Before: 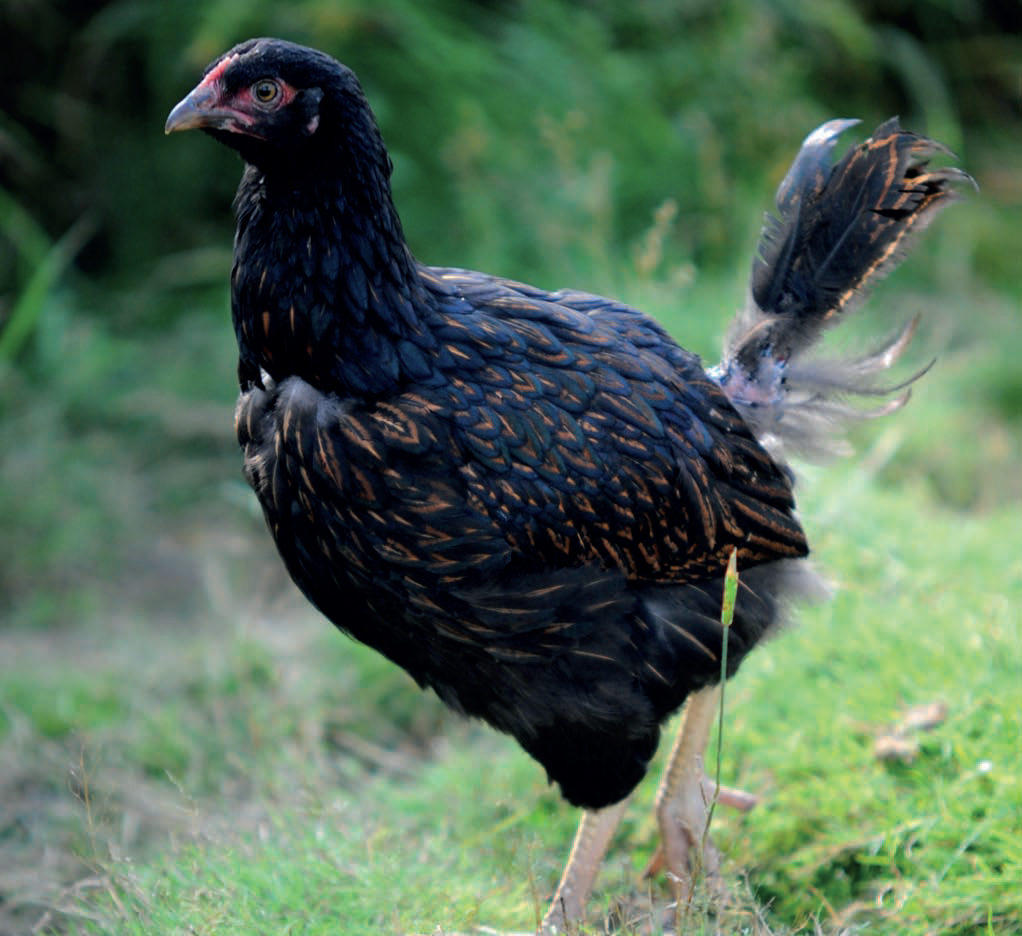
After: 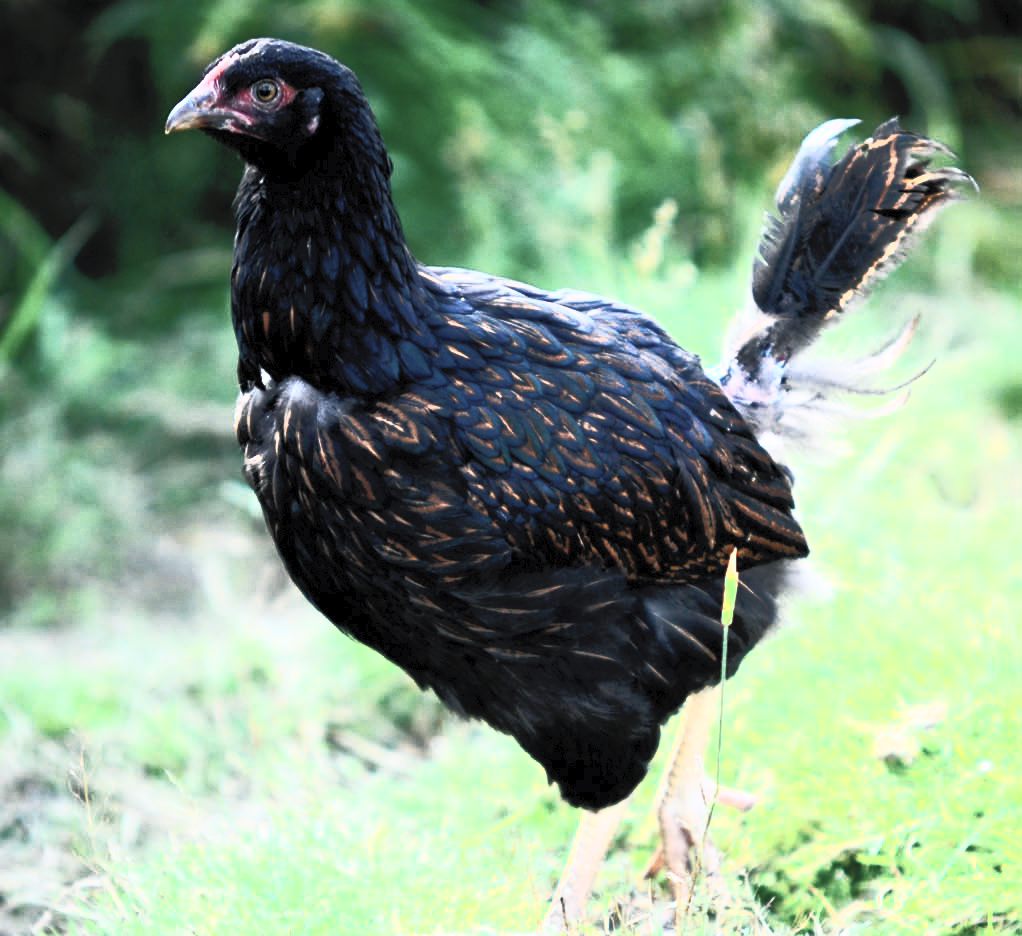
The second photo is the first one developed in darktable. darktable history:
contrast brightness saturation: contrast 0.99, brightness 0.98, saturation 0.99
color correction: highlights b* -0.005, saturation 0.521
tone equalizer: -8 EV -1.86 EV, -7 EV -1.19 EV, -6 EV -1.64 EV
